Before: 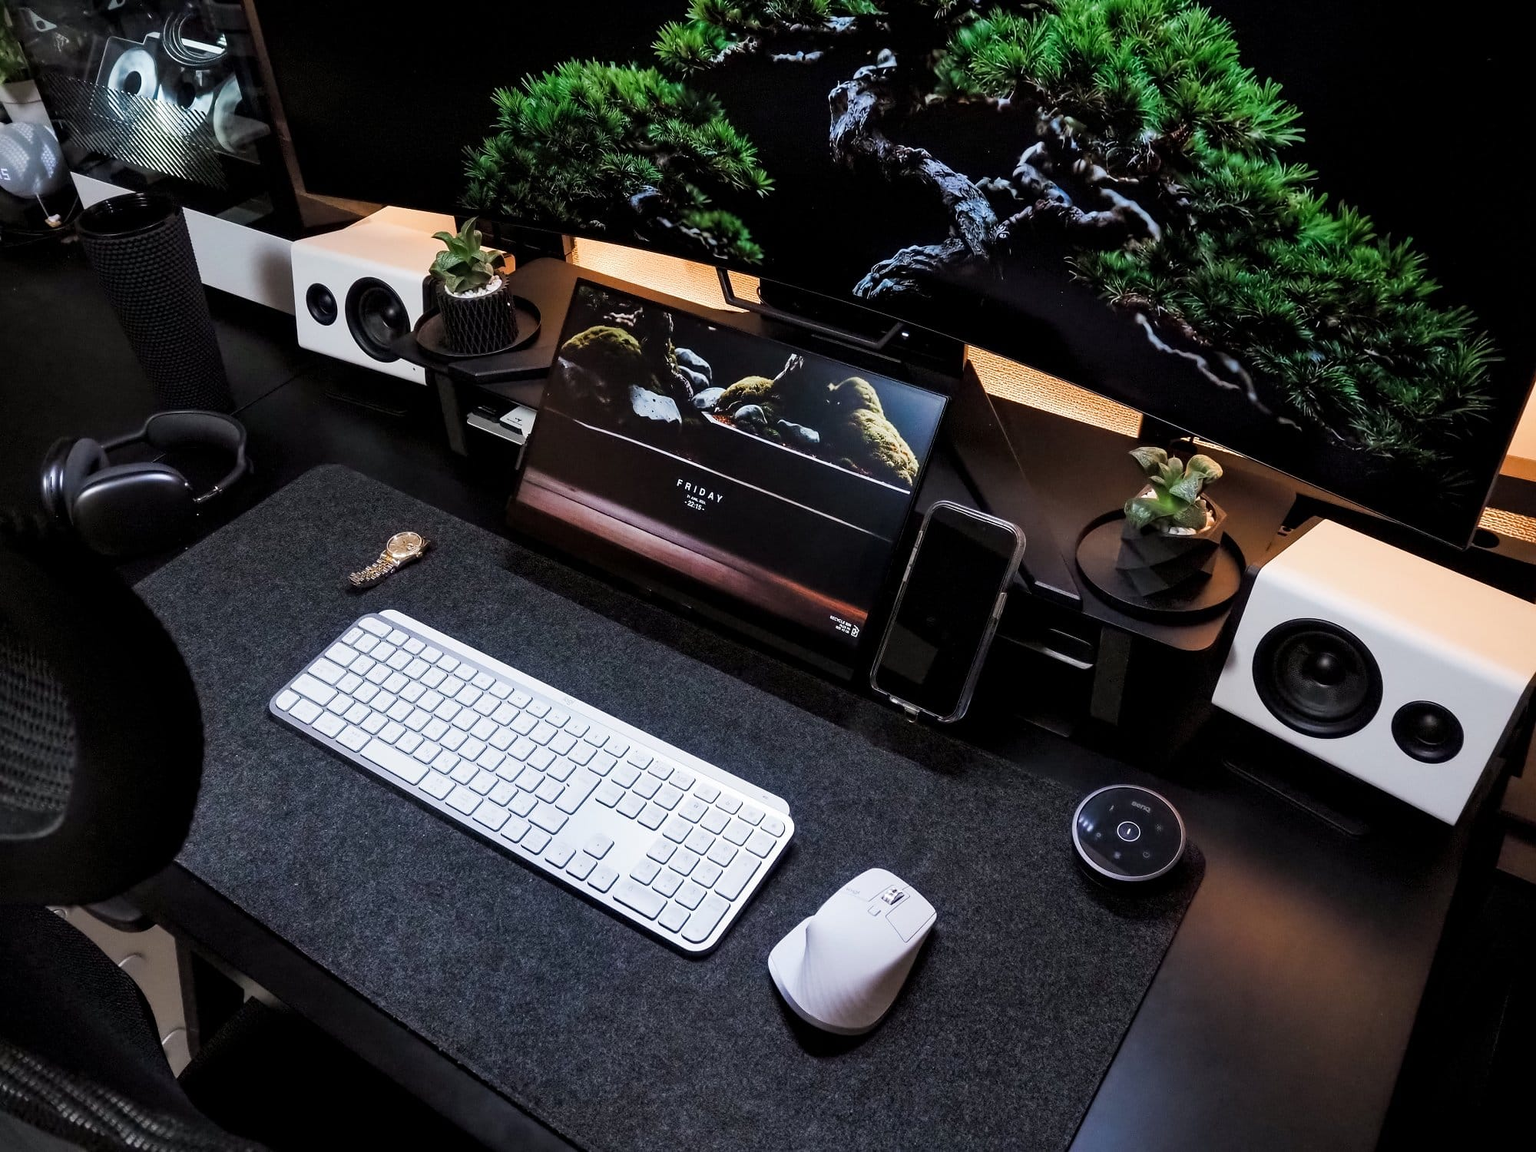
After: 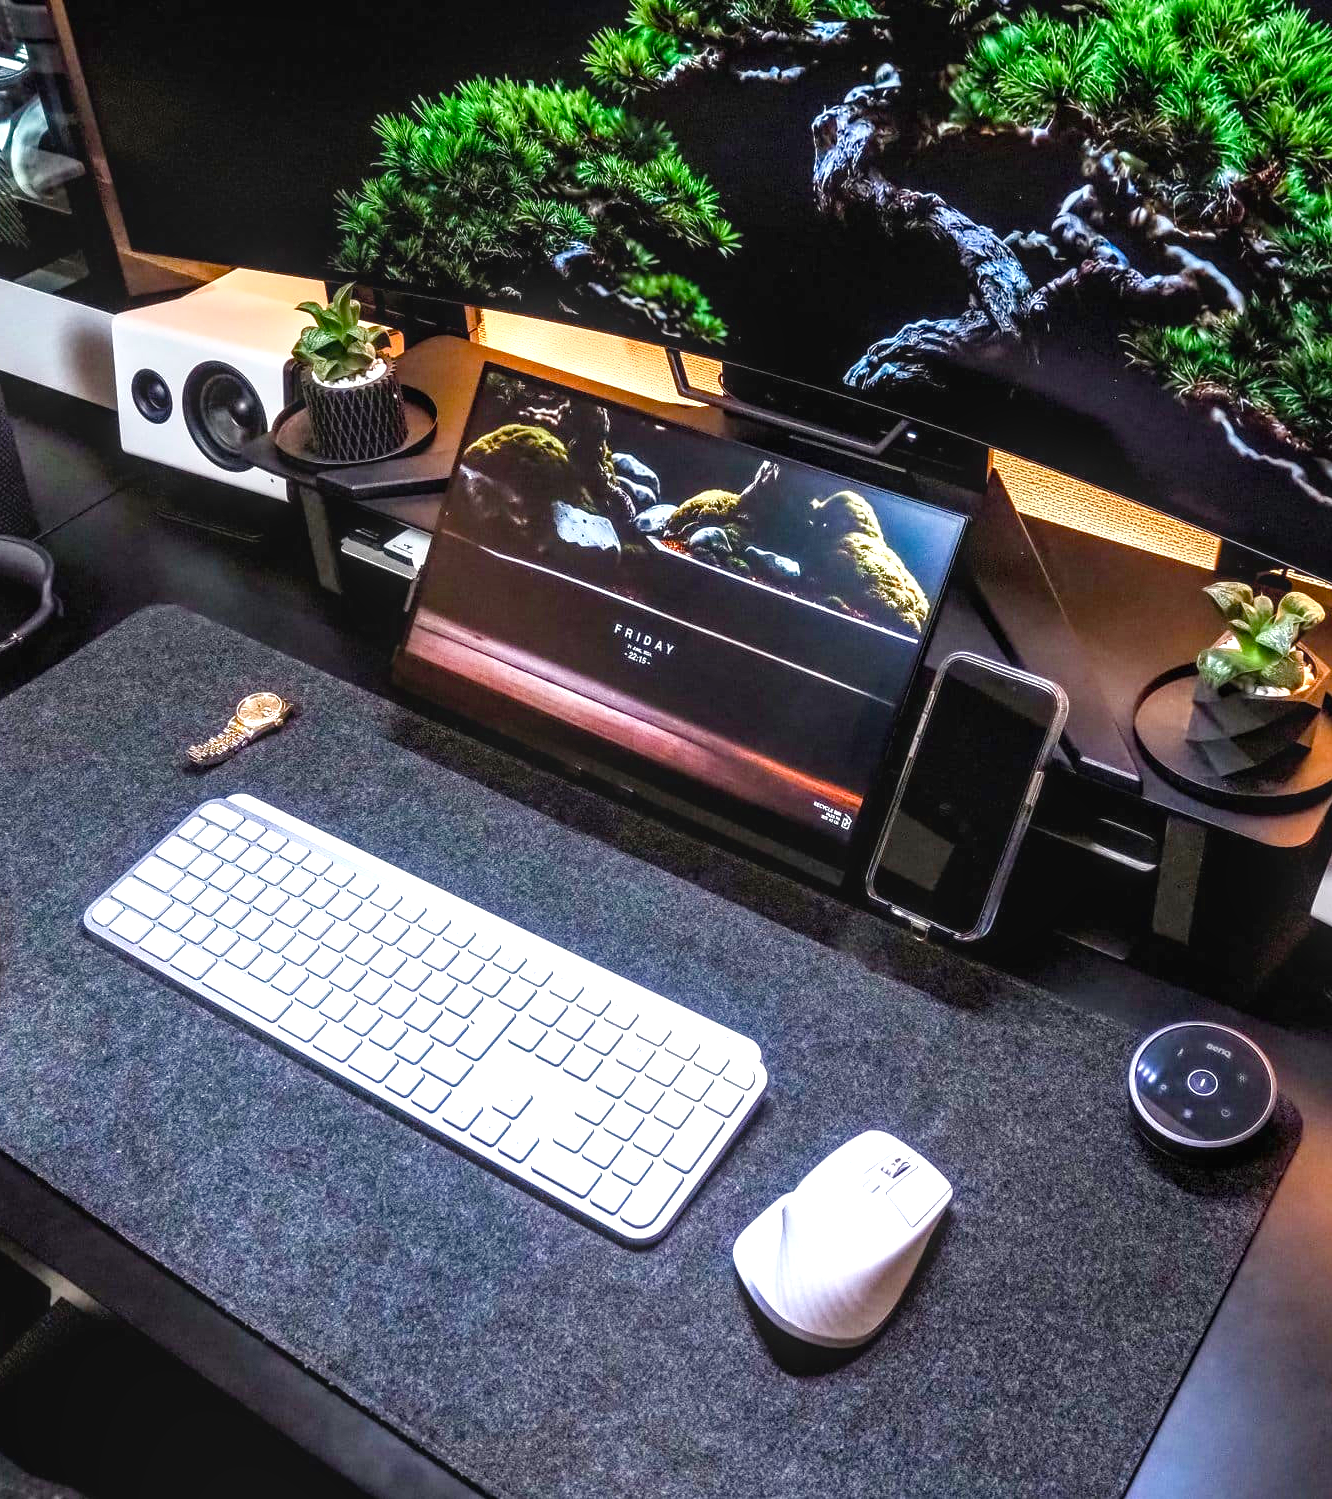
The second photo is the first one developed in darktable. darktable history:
local contrast: highlights 1%, shadows 5%, detail 133%
crop and rotate: left 13.368%, right 20.001%
exposure: black level correction 0, exposure 1.279 EV, compensate highlight preservation false
color balance rgb: perceptual saturation grading › global saturation 20%, perceptual saturation grading › highlights -25.488%, perceptual saturation grading › shadows 49.678%, global vibrance 20%
